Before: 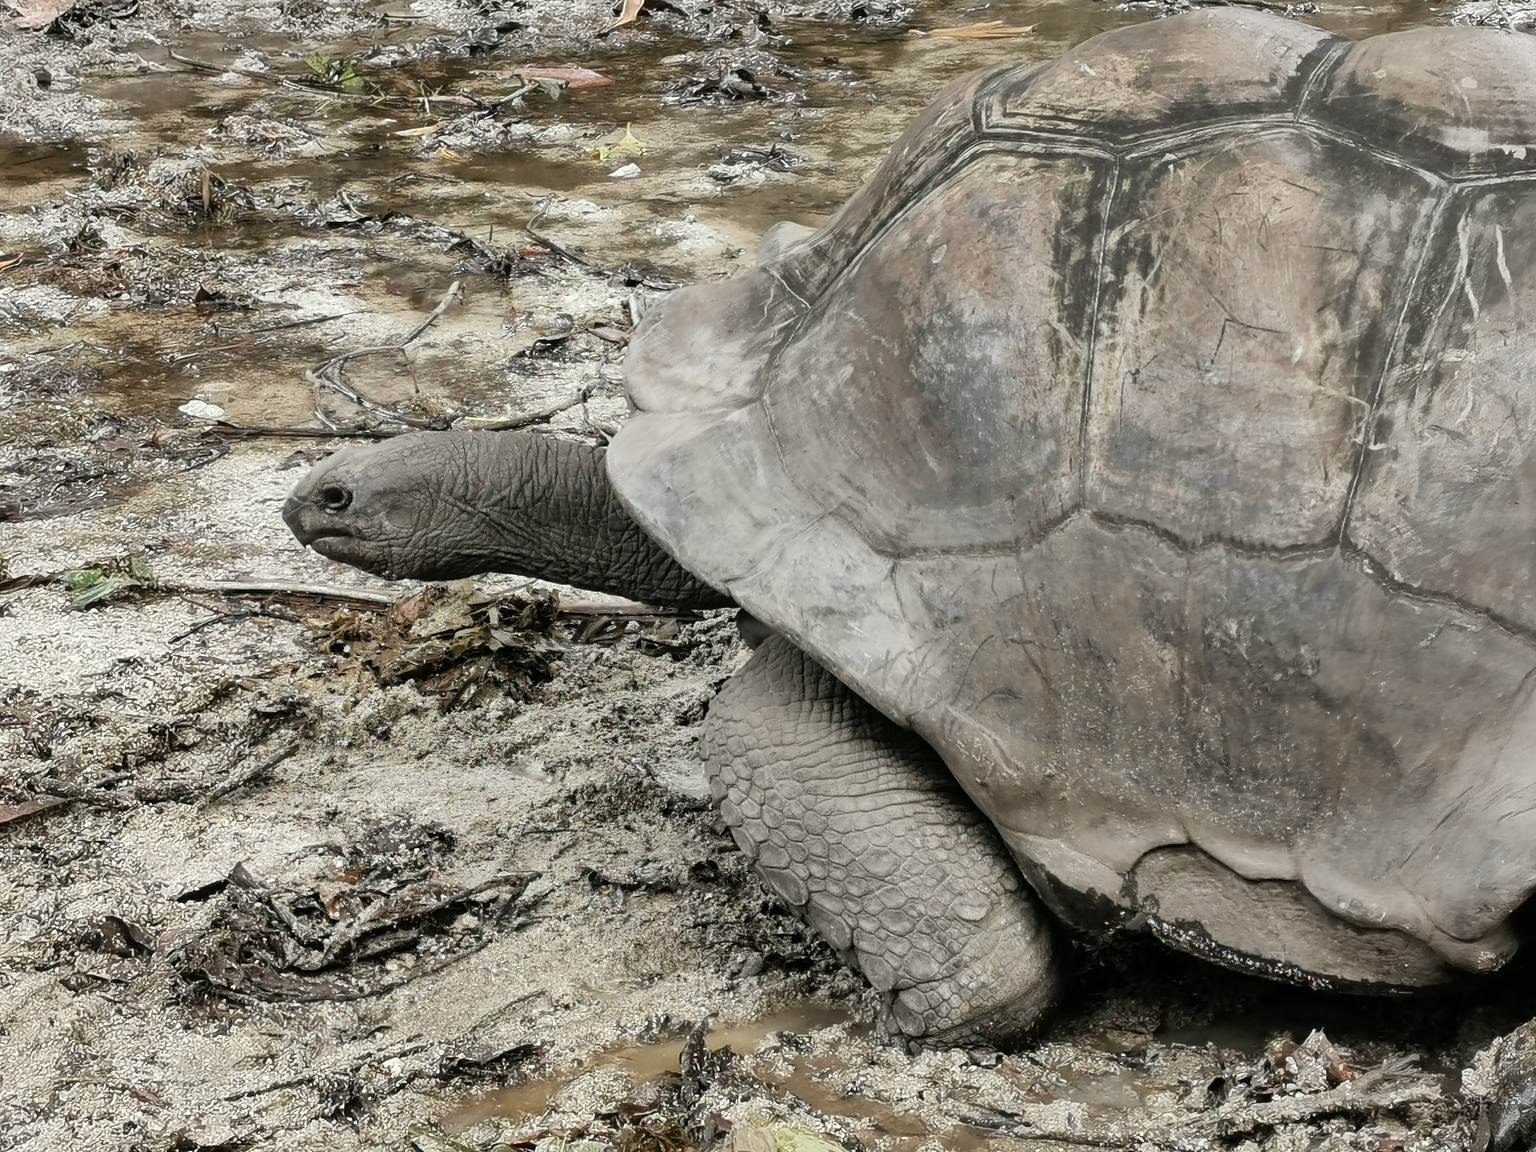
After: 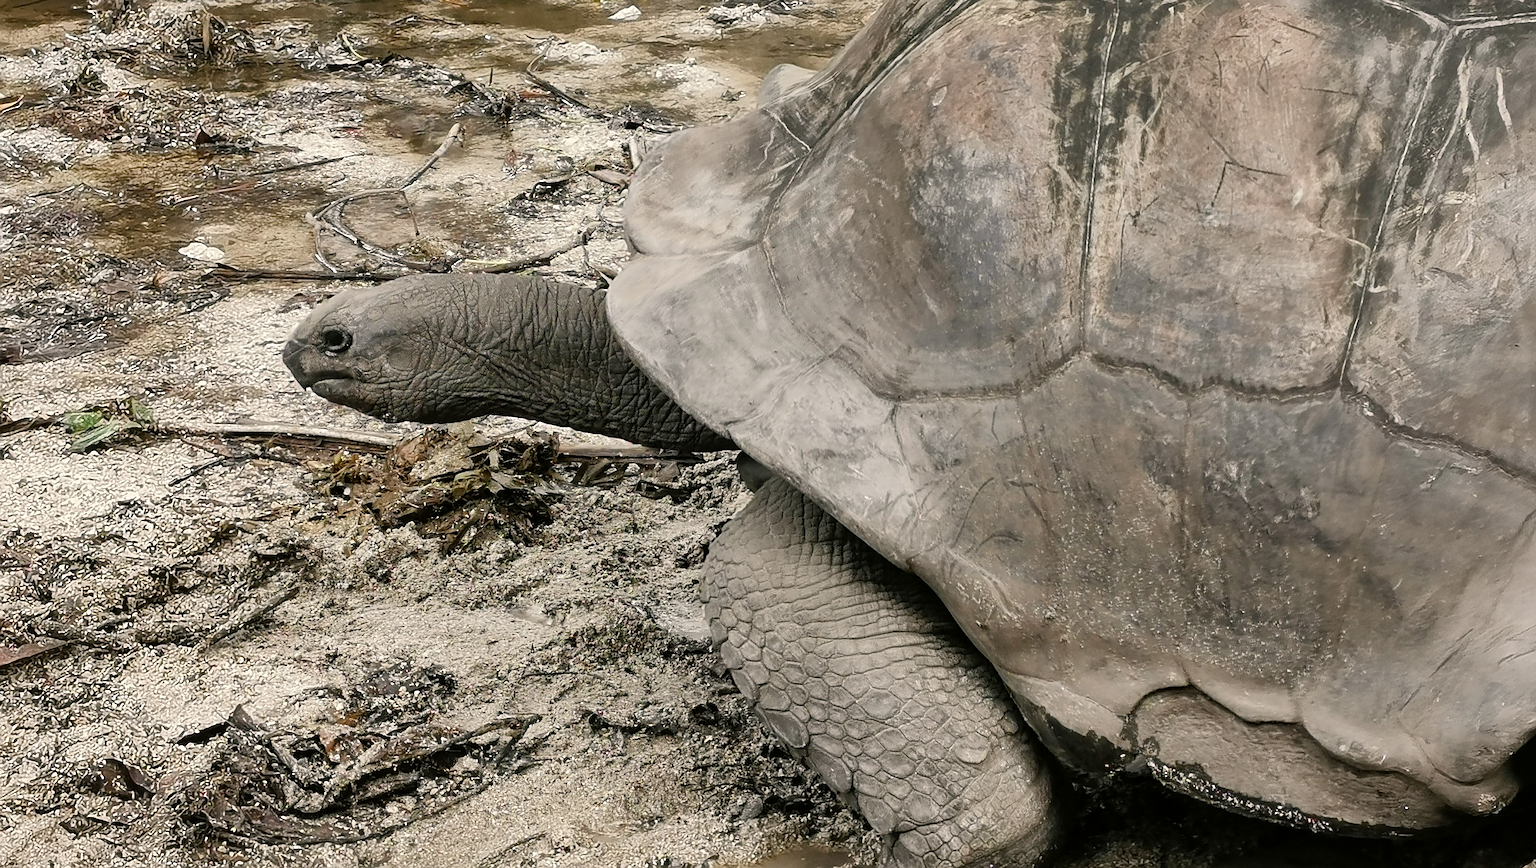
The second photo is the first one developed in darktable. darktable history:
sharpen: on, module defaults
crop: top 13.701%, bottom 10.91%
color balance rgb: highlights gain › chroma 1.707%, highlights gain › hue 56.8°, perceptual saturation grading › global saturation 20%, perceptual saturation grading › highlights -25.826%, perceptual saturation grading › shadows 25.517%
